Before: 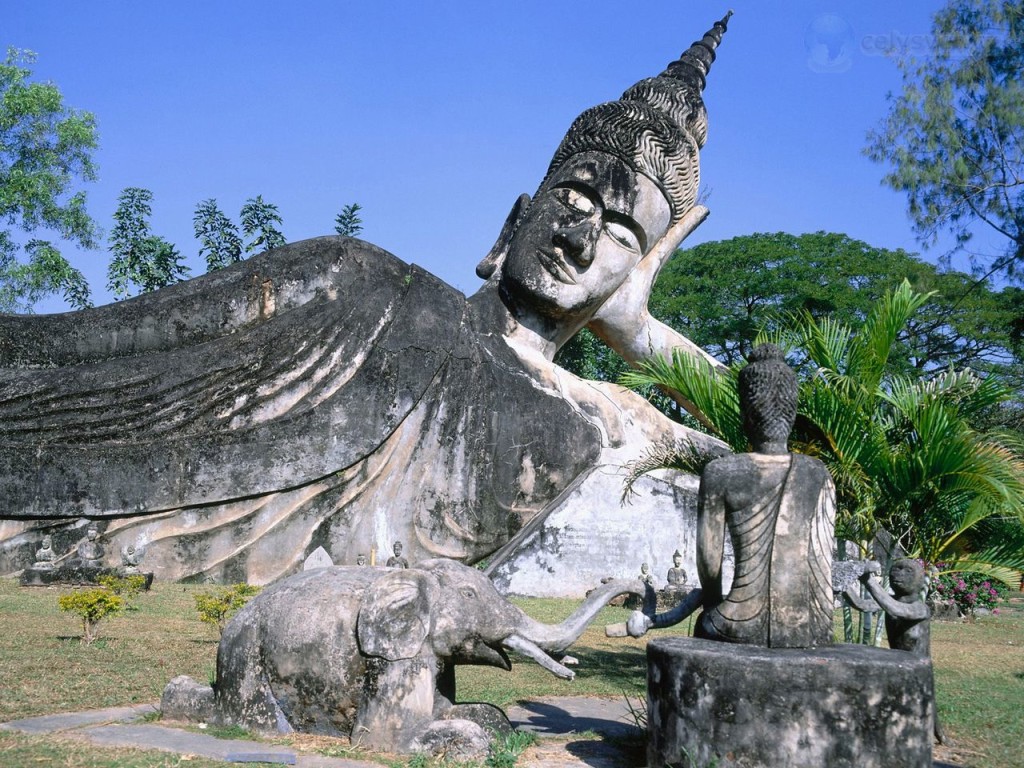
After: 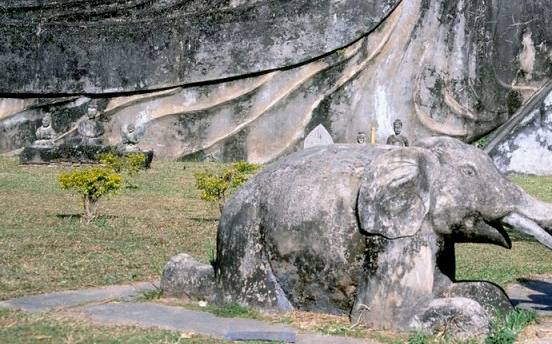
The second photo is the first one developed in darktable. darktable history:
crop and rotate: top 55.072%, right 46.024%, bottom 0.096%
exposure: black level correction 0.011, compensate highlight preservation false
